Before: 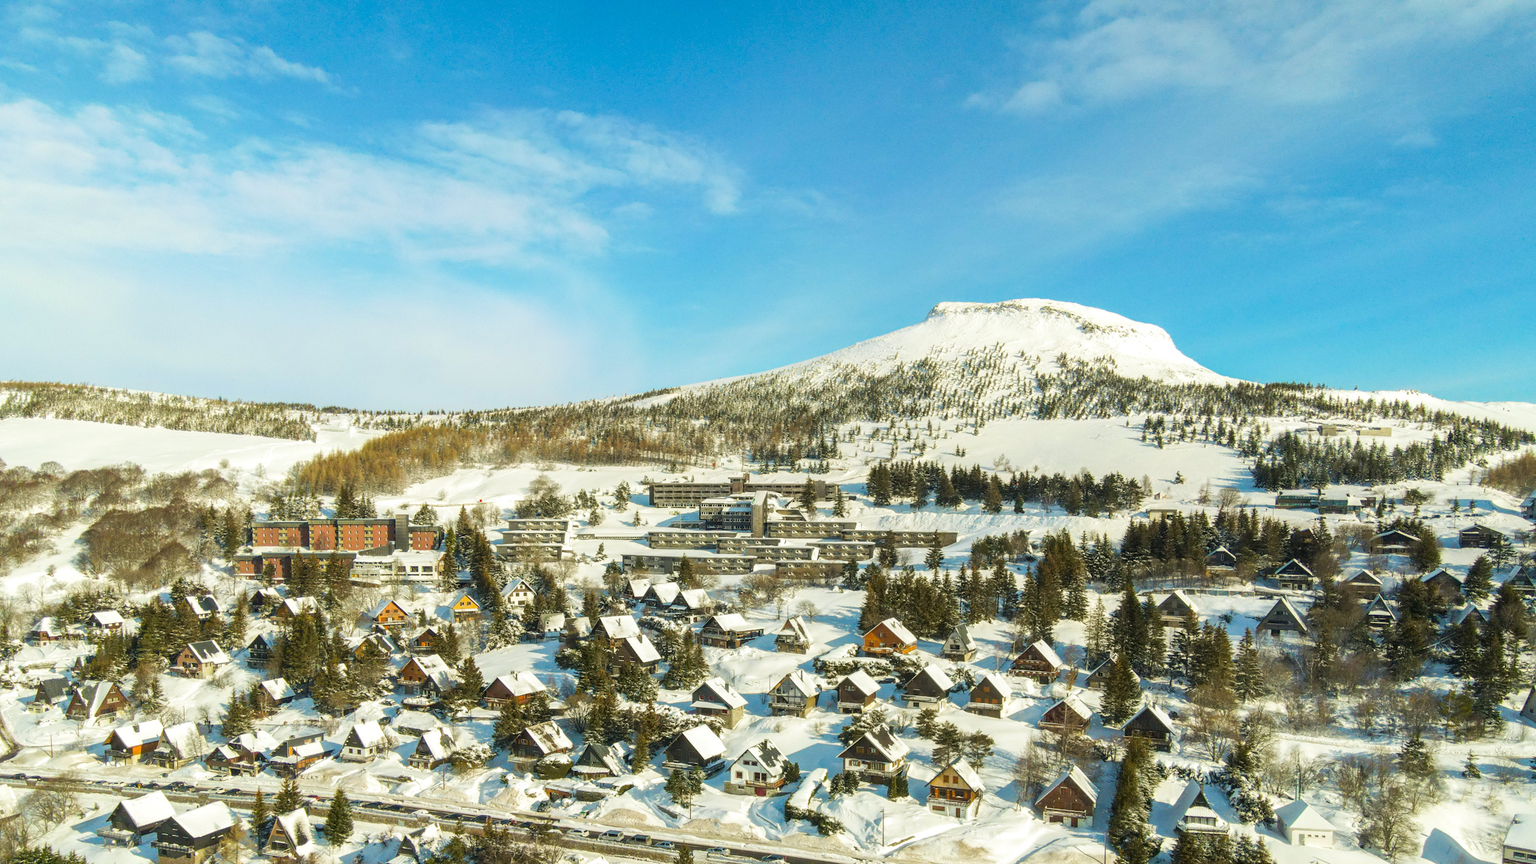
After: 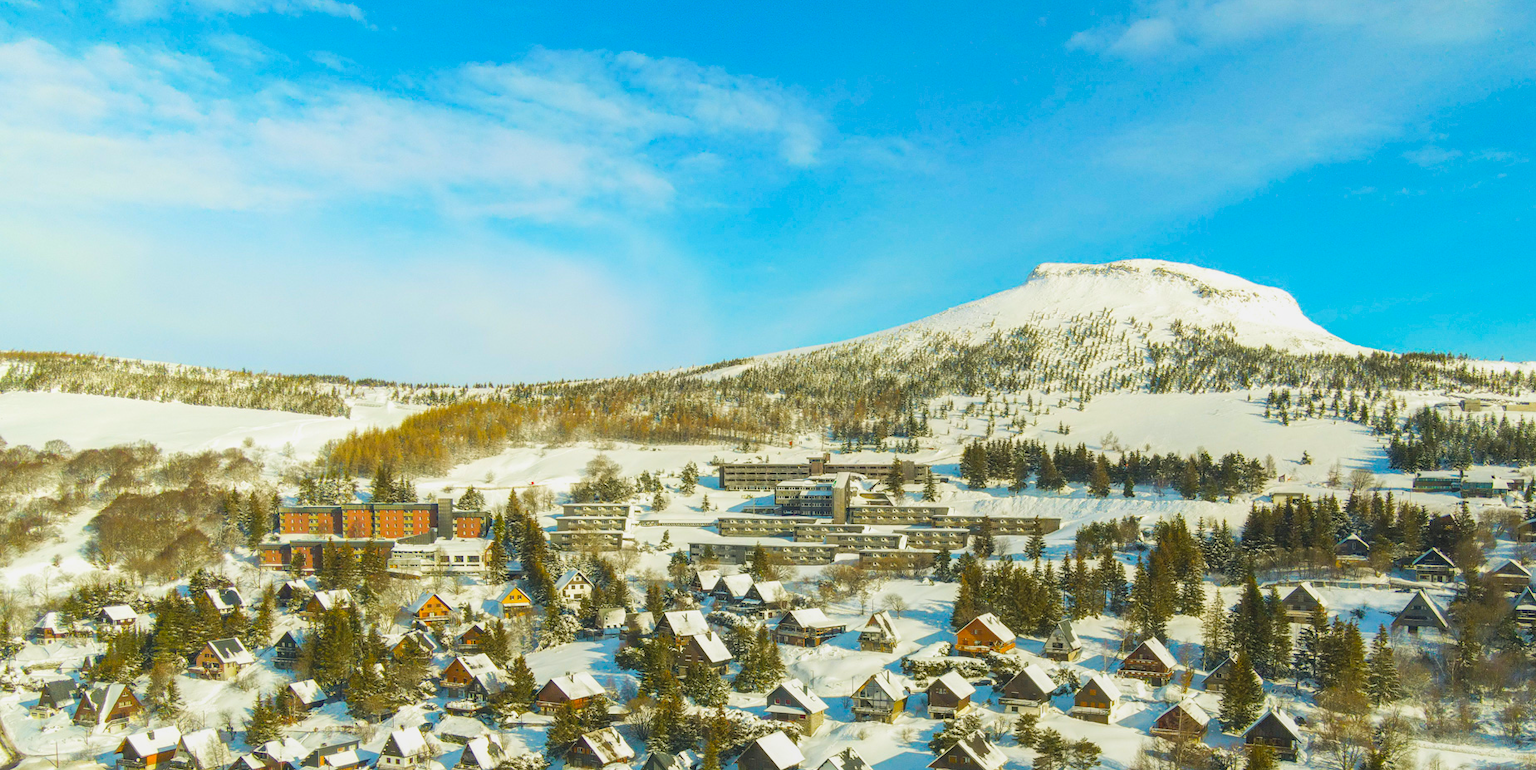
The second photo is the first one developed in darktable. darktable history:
color balance rgb: perceptual saturation grading › global saturation 20%, global vibrance 20%
local contrast: highlights 68%, shadows 68%, detail 82%, midtone range 0.325
crop: top 7.49%, right 9.717%, bottom 11.943%
exposure: exposure 0.014 EV, compensate highlight preservation false
